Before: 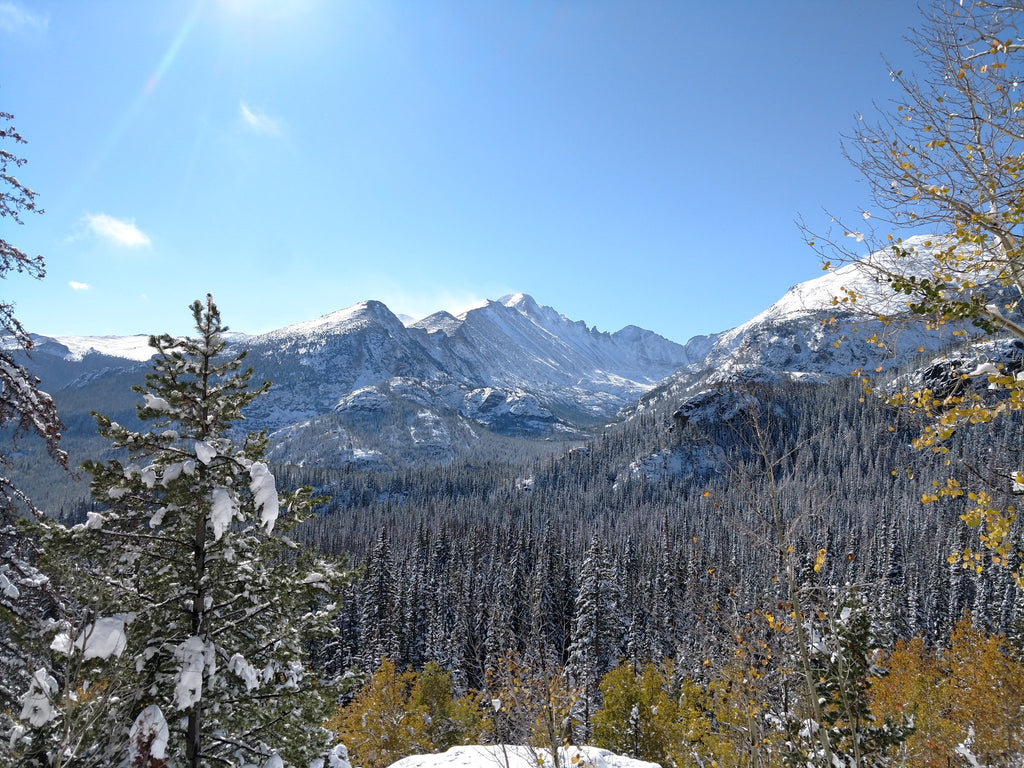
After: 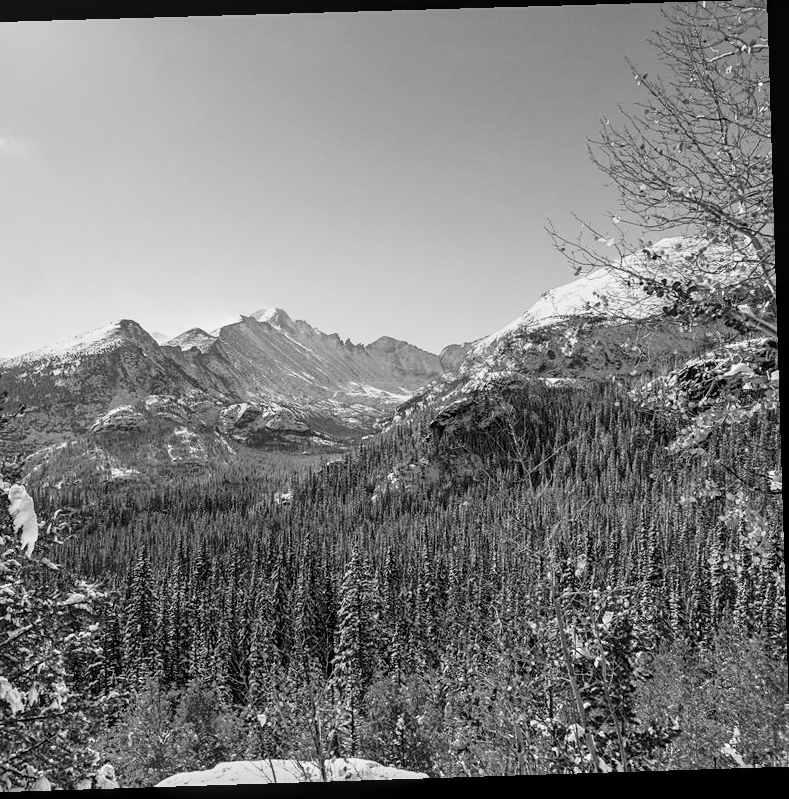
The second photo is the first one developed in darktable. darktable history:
monochrome: a -74.22, b 78.2
crop and rotate: left 24.6%
rotate and perspective: rotation -1.77°, lens shift (horizontal) 0.004, automatic cropping off
sharpen: amount 0.2
local contrast: detail 130%
tone curve: curves: ch0 [(0, 0.003) (0.117, 0.101) (0.257, 0.246) (0.408, 0.432) (0.632, 0.716) (0.795, 0.884) (1, 1)]; ch1 [(0, 0) (0.227, 0.197) (0.405, 0.421) (0.501, 0.501) (0.522, 0.526) (0.546, 0.564) (0.589, 0.602) (0.696, 0.761) (0.976, 0.992)]; ch2 [(0, 0) (0.208, 0.176) (0.377, 0.38) (0.5, 0.5) (0.537, 0.534) (0.571, 0.577) (0.627, 0.64) (0.698, 0.76) (1, 1)], color space Lab, independent channels, preserve colors none
